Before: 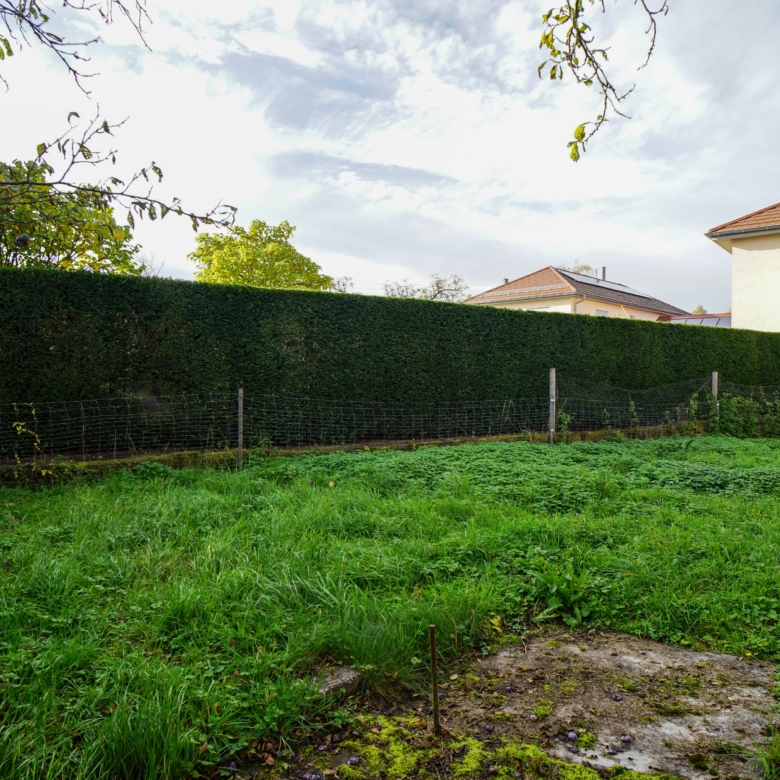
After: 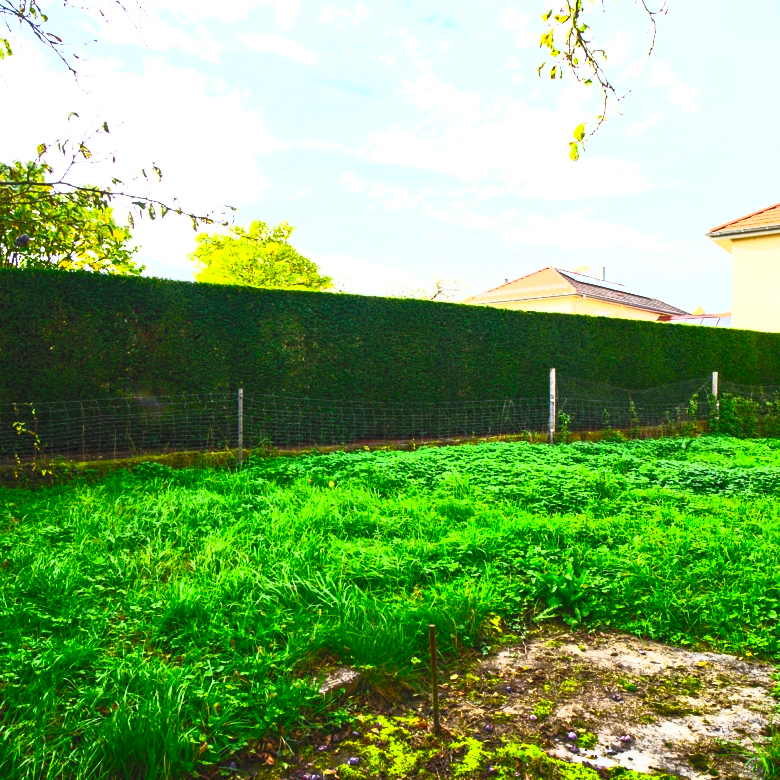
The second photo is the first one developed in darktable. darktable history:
contrast brightness saturation: contrast 0.986, brightness 0.98, saturation 0.984
